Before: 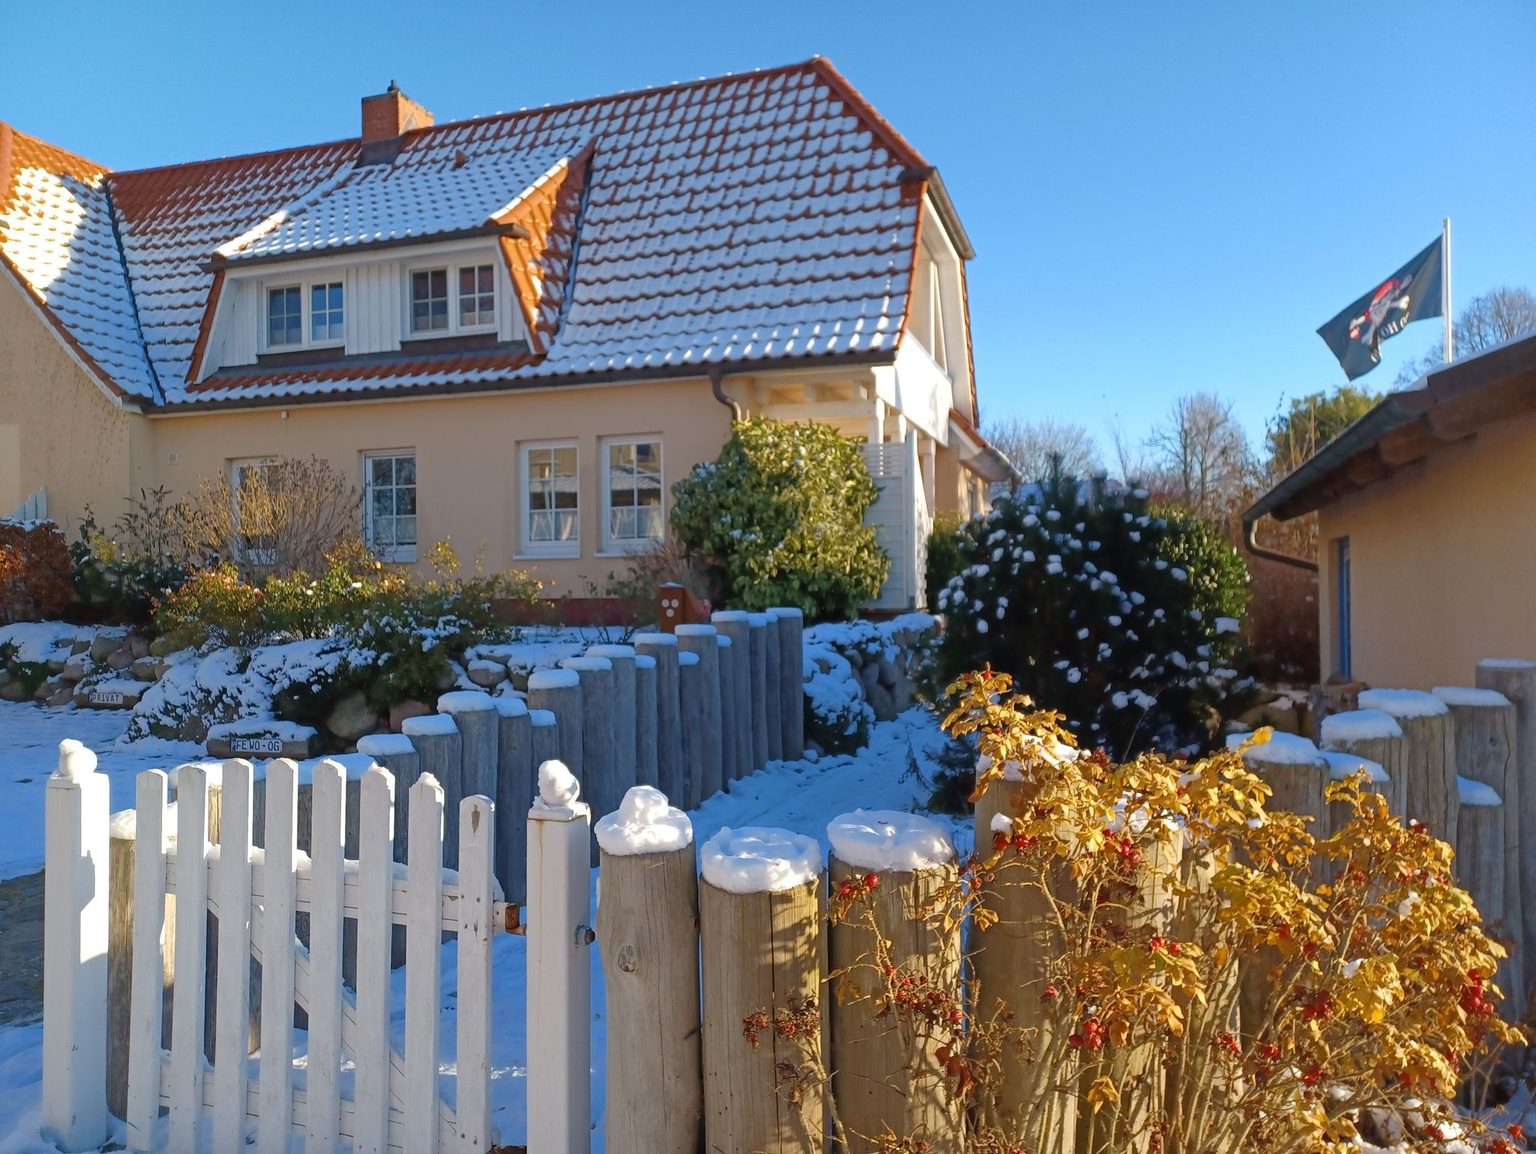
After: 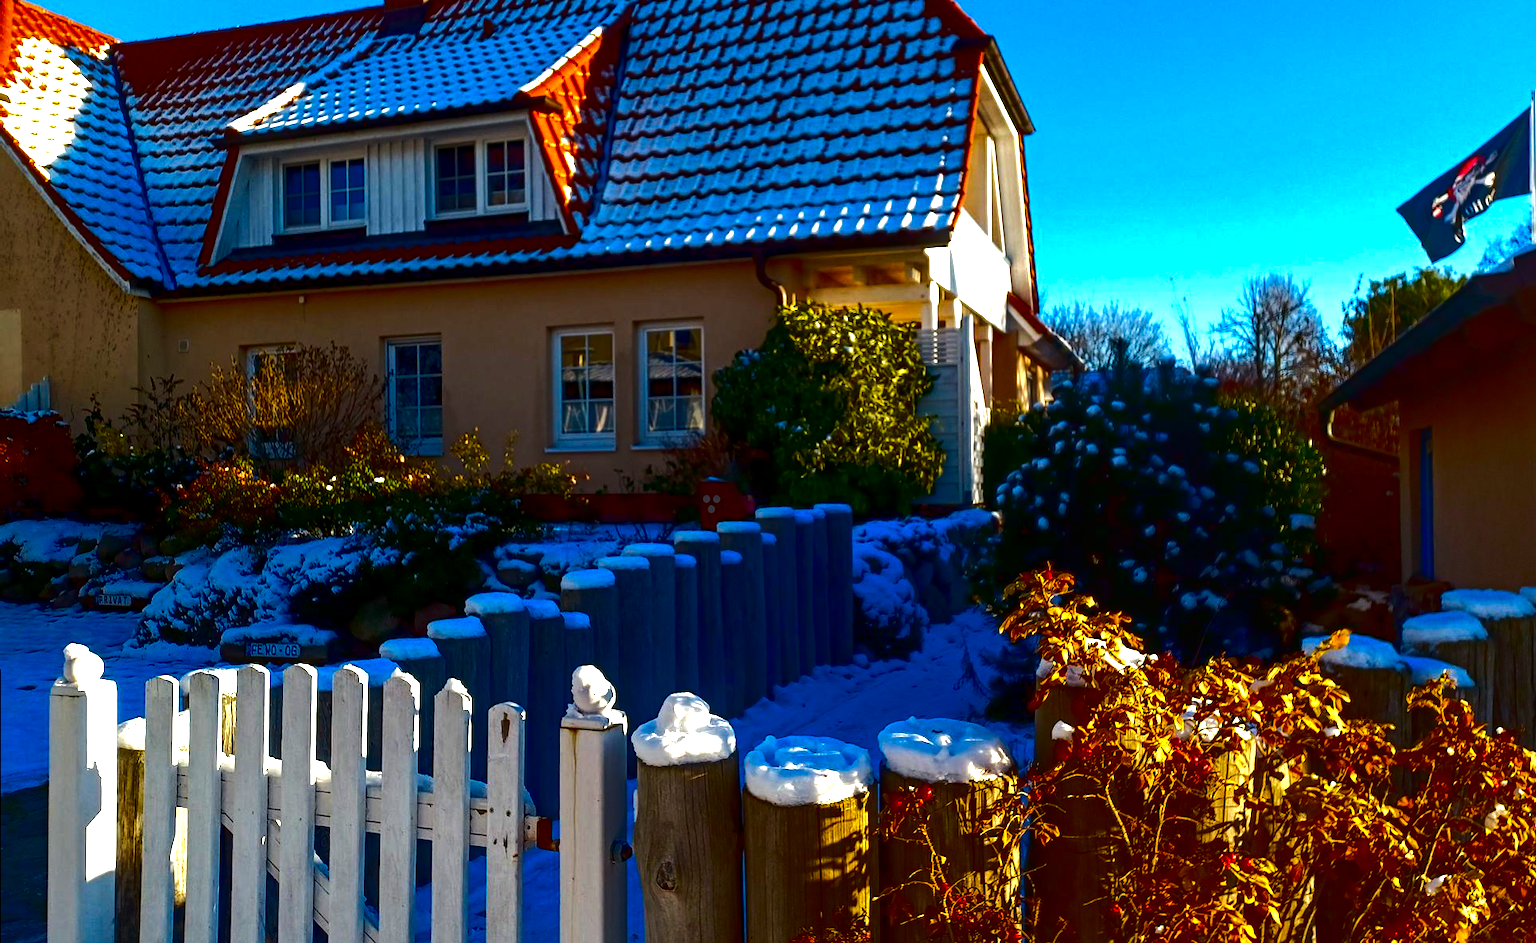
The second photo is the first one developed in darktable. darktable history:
local contrast: detail 130%
exposure: exposure 0.656 EV, compensate highlight preservation false
tone curve: curves: ch0 [(0, 0.003) (0.211, 0.174) (0.482, 0.519) (0.843, 0.821) (0.992, 0.971)]; ch1 [(0, 0) (0.276, 0.206) (0.393, 0.364) (0.482, 0.477) (0.506, 0.5) (0.523, 0.523) (0.572, 0.592) (0.695, 0.767) (1, 1)]; ch2 [(0, 0) (0.438, 0.456) (0.498, 0.497) (0.536, 0.527) (0.562, 0.584) (0.619, 0.602) (0.698, 0.698) (1, 1)], color space Lab, linked channels, preserve colors none
tone equalizer: edges refinement/feathering 500, mask exposure compensation -1.57 EV, preserve details no
crop and rotate: angle 0.056°, top 11.619%, right 5.772%, bottom 11.329%
contrast brightness saturation: brightness -0.988, saturation 1
color correction: highlights a* -4.58, highlights b* 5.06, saturation 0.974
